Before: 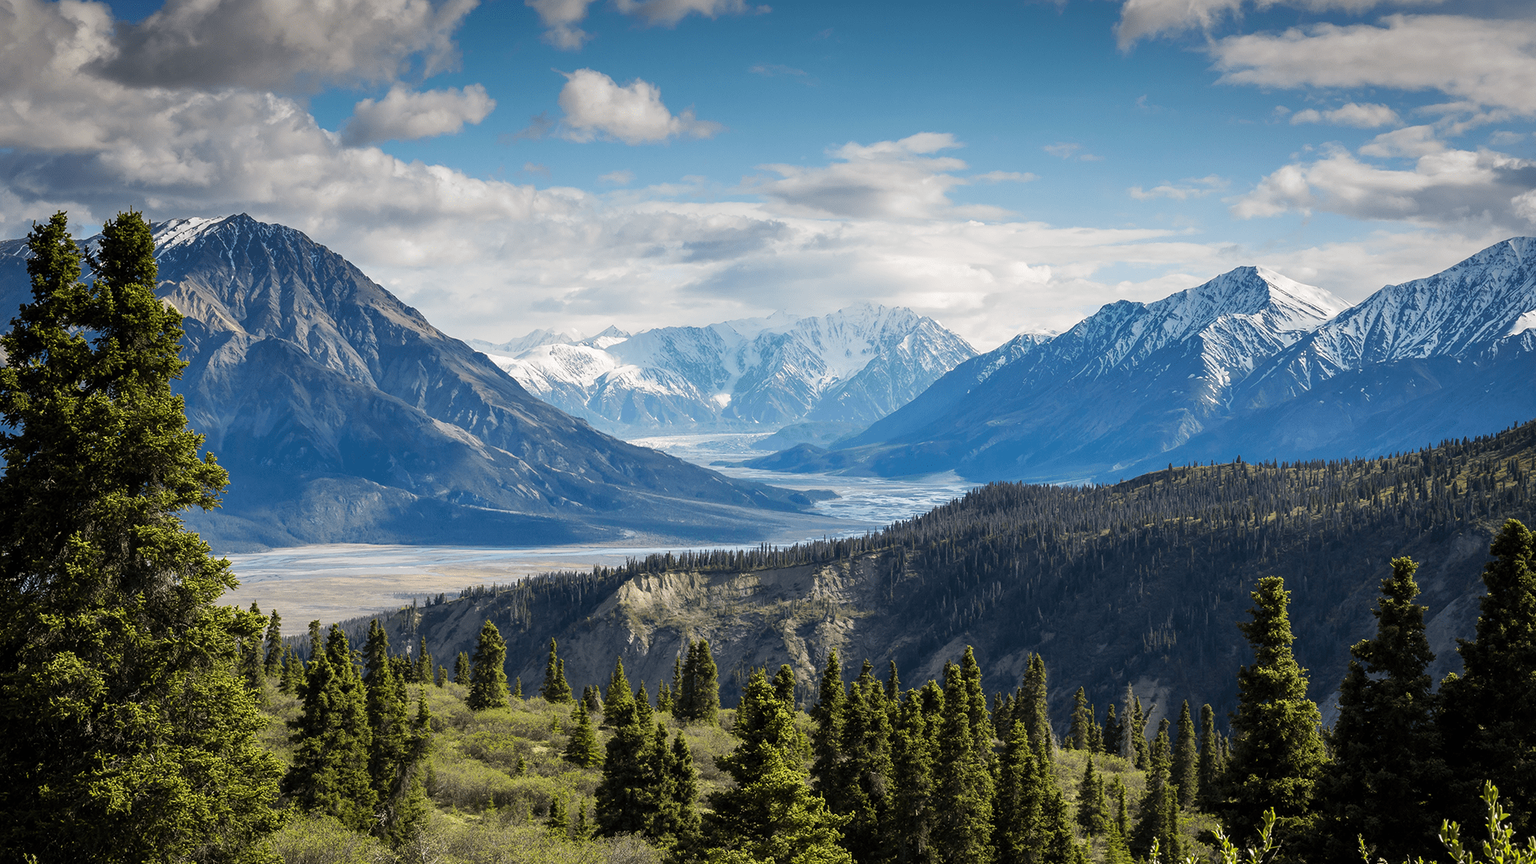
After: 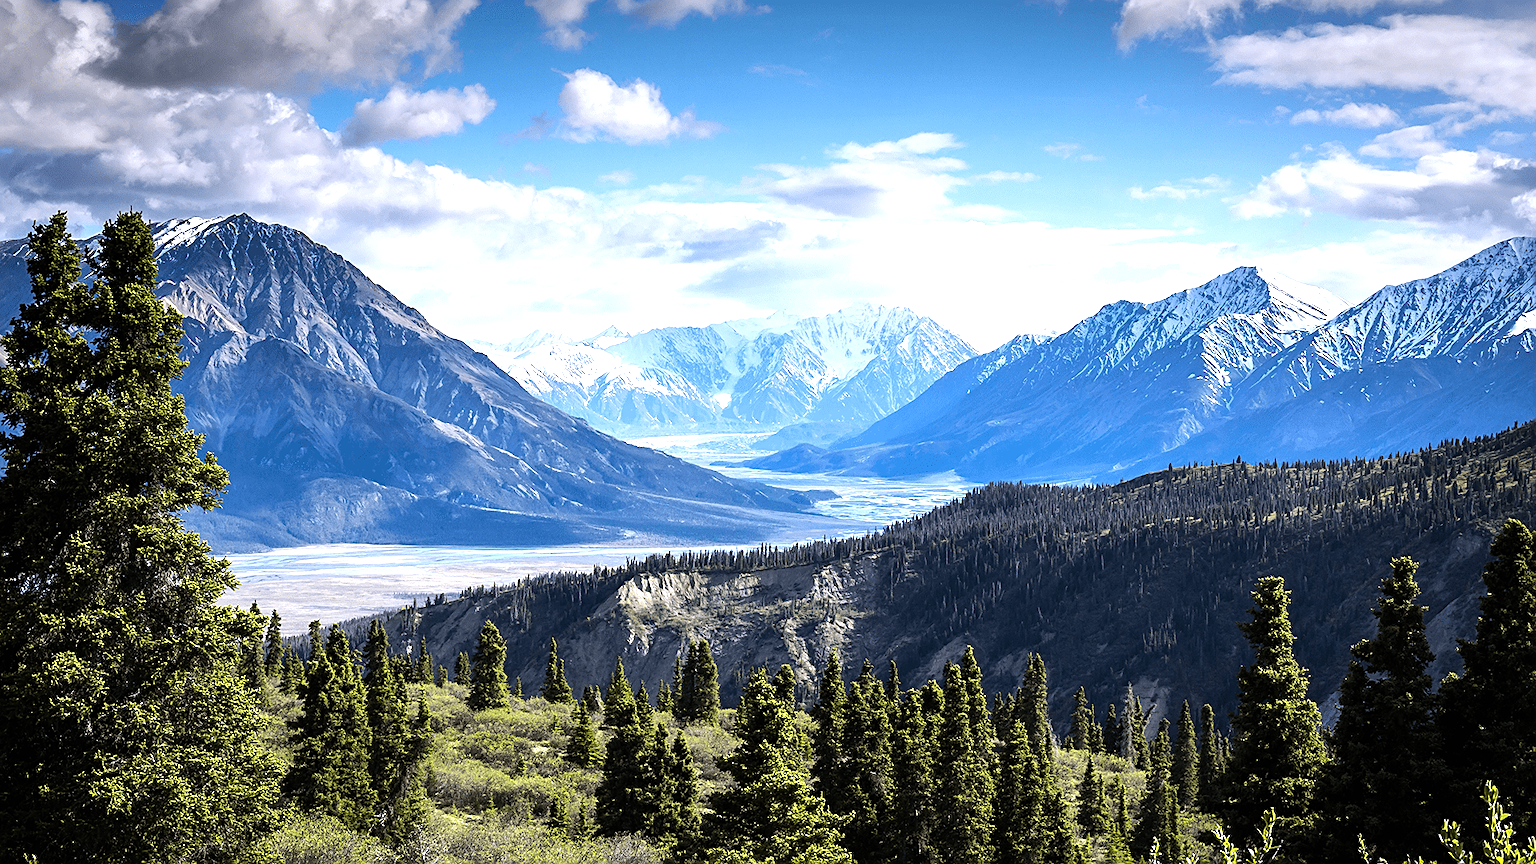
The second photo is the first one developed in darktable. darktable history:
tone equalizer: -8 EV -0.75 EV, -7 EV -0.7 EV, -6 EV -0.6 EV, -5 EV -0.4 EV, -3 EV 0.4 EV, -2 EV 0.6 EV, -1 EV 0.7 EV, +0 EV 0.75 EV, edges refinement/feathering 500, mask exposure compensation -1.57 EV, preserve details no
exposure: exposure 0.217 EV, compensate highlight preservation false
sharpen: on, module defaults
white balance: red 0.967, blue 1.119, emerald 0.756
